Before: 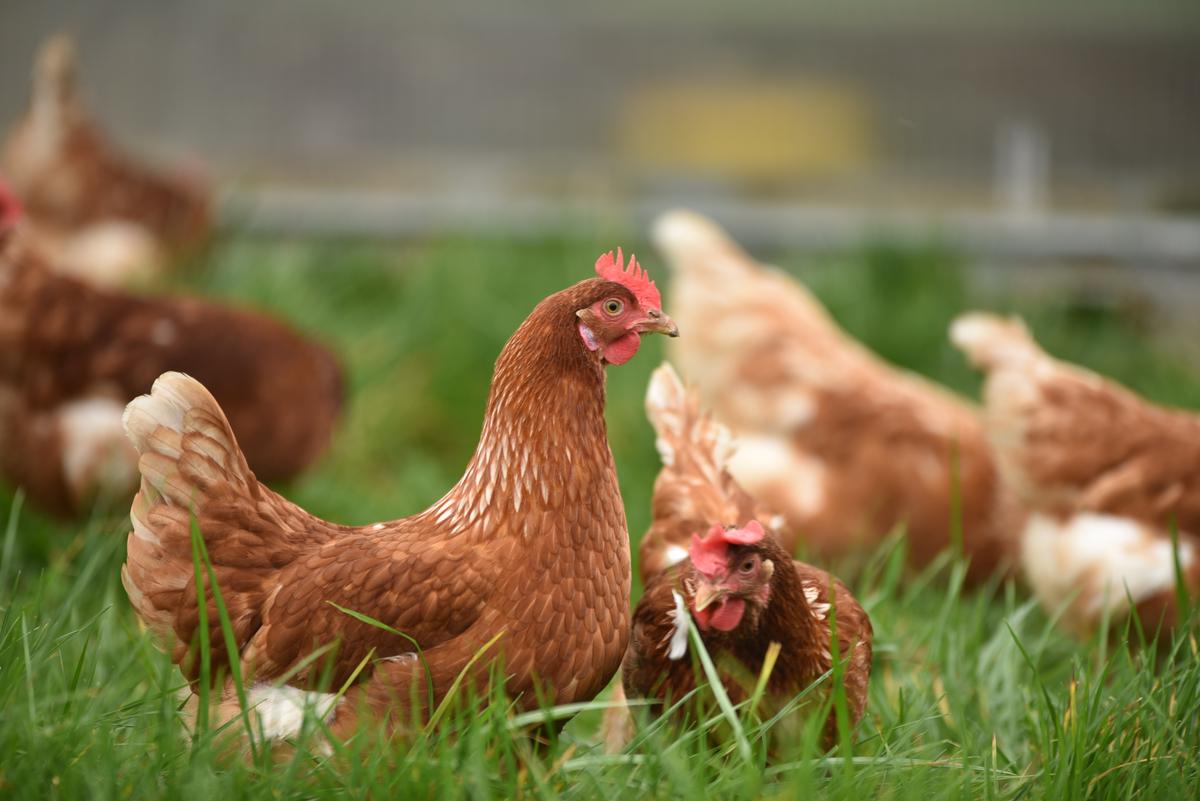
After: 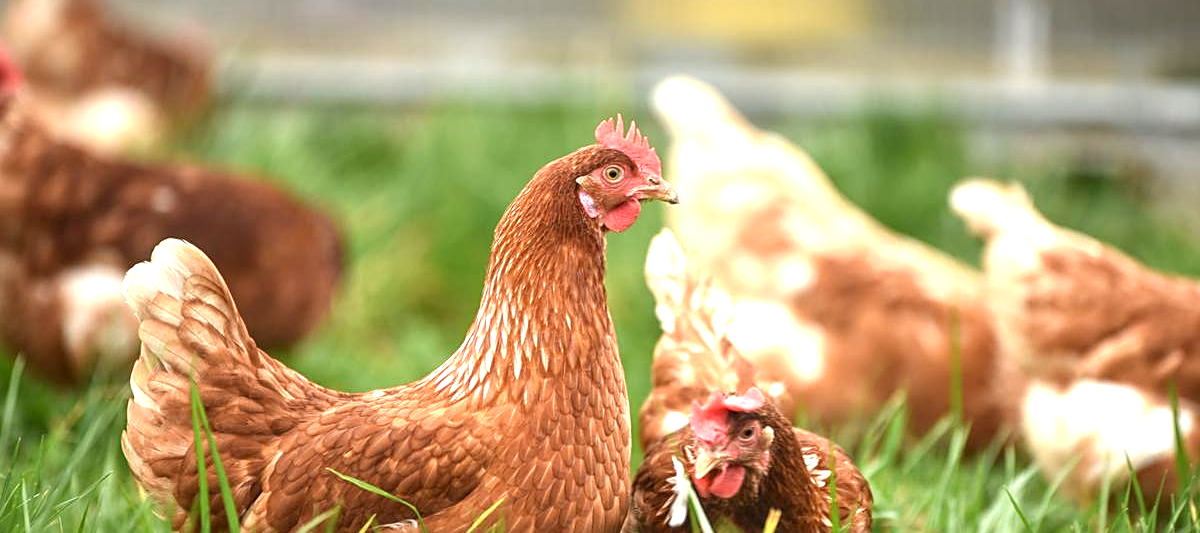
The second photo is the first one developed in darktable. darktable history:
crop: top 16.612%, bottom 16.776%
color correction: highlights b* 0.031, saturation 0.99
sharpen: on, module defaults
local contrast: on, module defaults
exposure: black level correction 0, exposure 1 EV, compensate highlight preservation false
